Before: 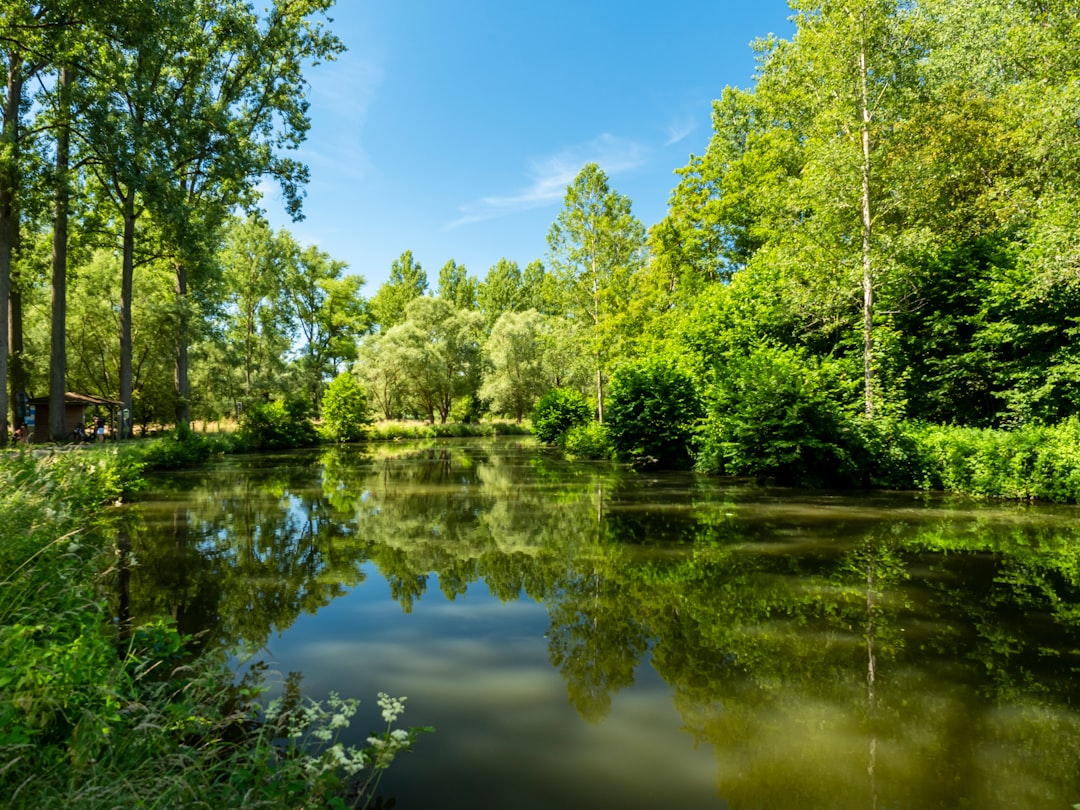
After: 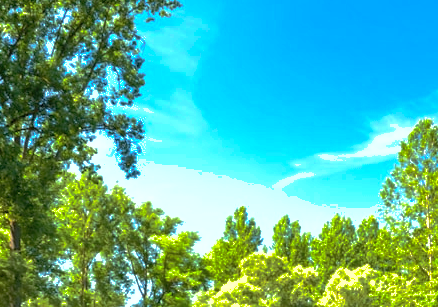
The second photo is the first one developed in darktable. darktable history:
crop: left 15.452%, top 5.459%, right 43.956%, bottom 56.62%
base curve: curves: ch0 [(0, 0) (0.595, 0.418) (1, 1)], preserve colors none
shadows and highlights: on, module defaults
exposure: exposure 0.6 EV, compensate highlight preservation false
